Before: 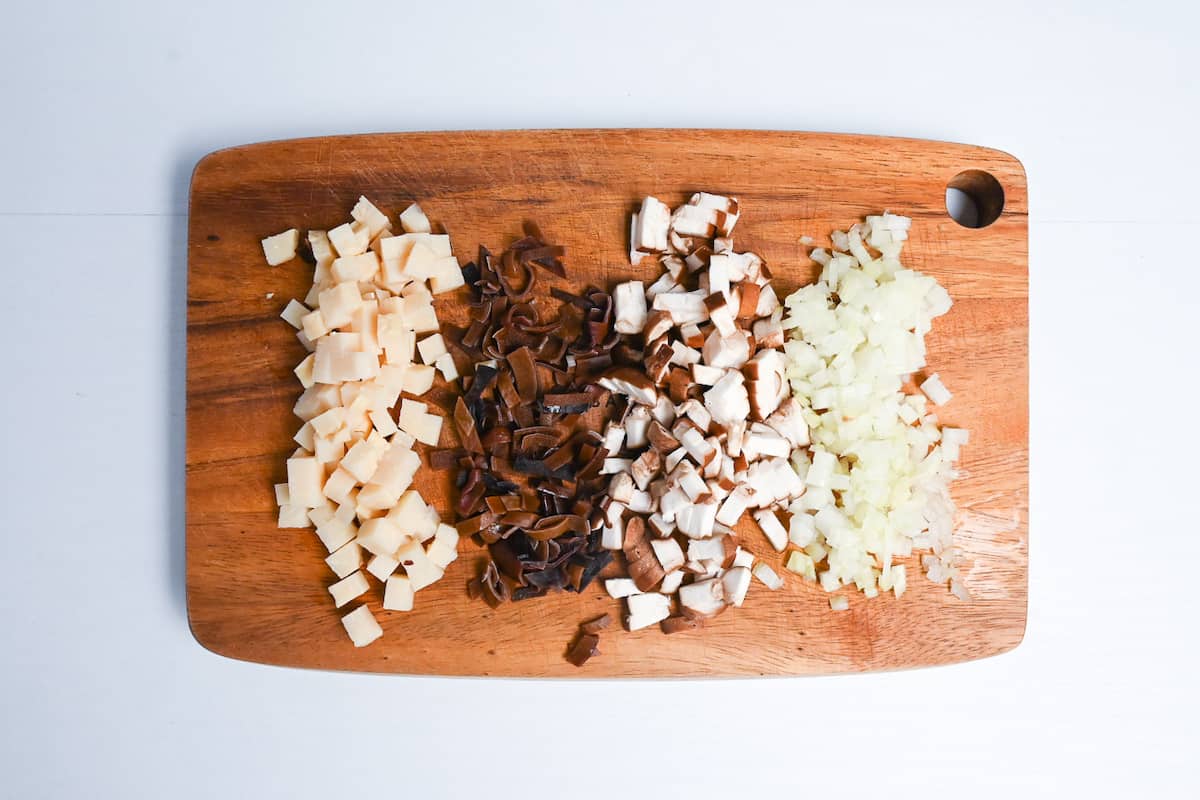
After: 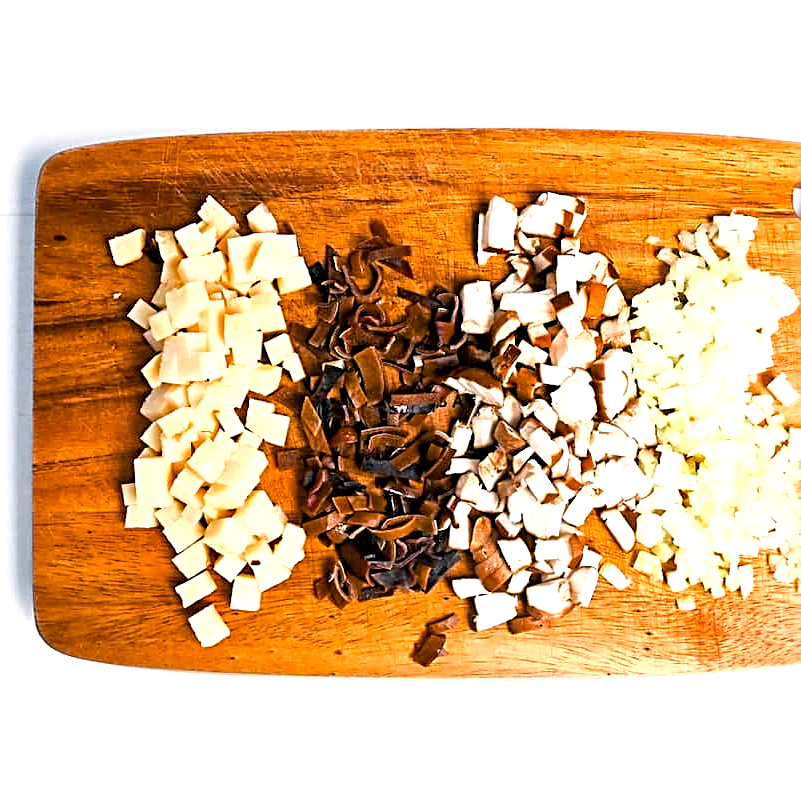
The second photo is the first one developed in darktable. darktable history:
exposure: exposure 0.725 EV, compensate highlight preservation false
sharpen: radius 2.985, amount 0.755
color balance rgb: shadows lift › luminance -7.78%, shadows lift › chroma 2.393%, shadows lift › hue 164.54°, highlights gain › chroma 3.075%, highlights gain › hue 72.35°, global offset › luminance -0.892%, perceptual saturation grading › global saturation 29.51%
local contrast: mode bilateral grid, contrast 20, coarseness 21, detail 150%, midtone range 0.2
crop and rotate: left 12.765%, right 20.407%
